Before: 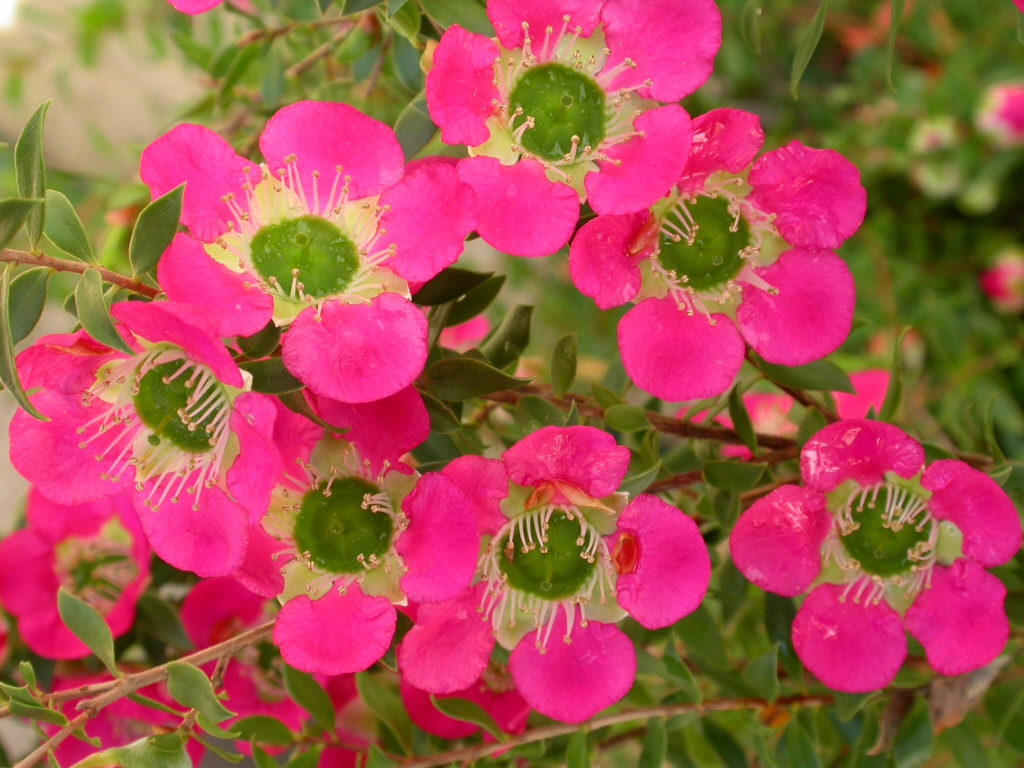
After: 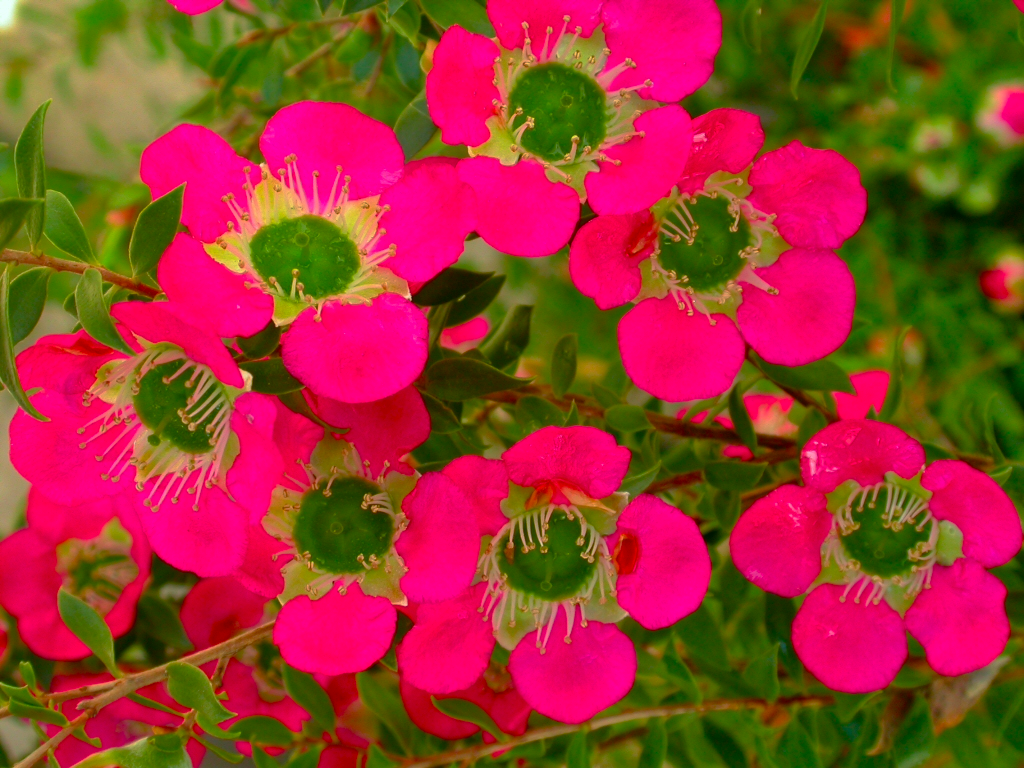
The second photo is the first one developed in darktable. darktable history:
base curve: curves: ch0 [(0, 0) (0.595, 0.418) (1, 1)], preserve colors none
shadows and highlights: shadows color adjustment 97.66%, soften with gaussian
color correction: highlights a* -7.33, highlights b* 1.26, shadows a* -3.55, saturation 1.4
color balance rgb: perceptual saturation grading › global saturation 20%, perceptual saturation grading › highlights -25%, perceptual saturation grading › shadows 25%
